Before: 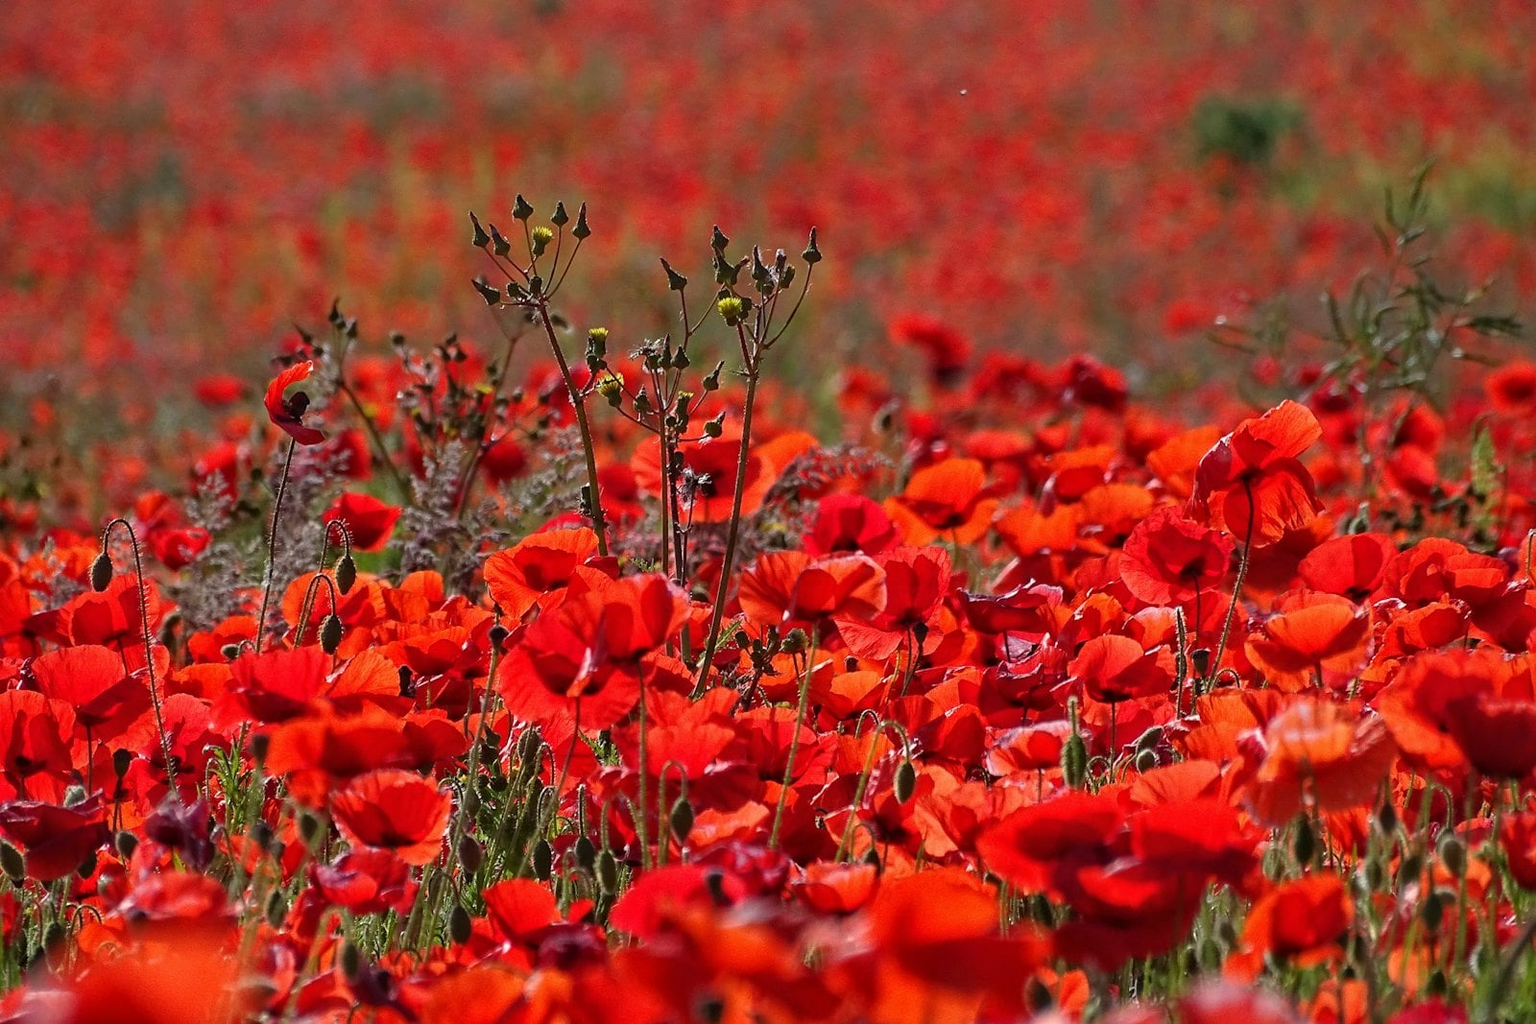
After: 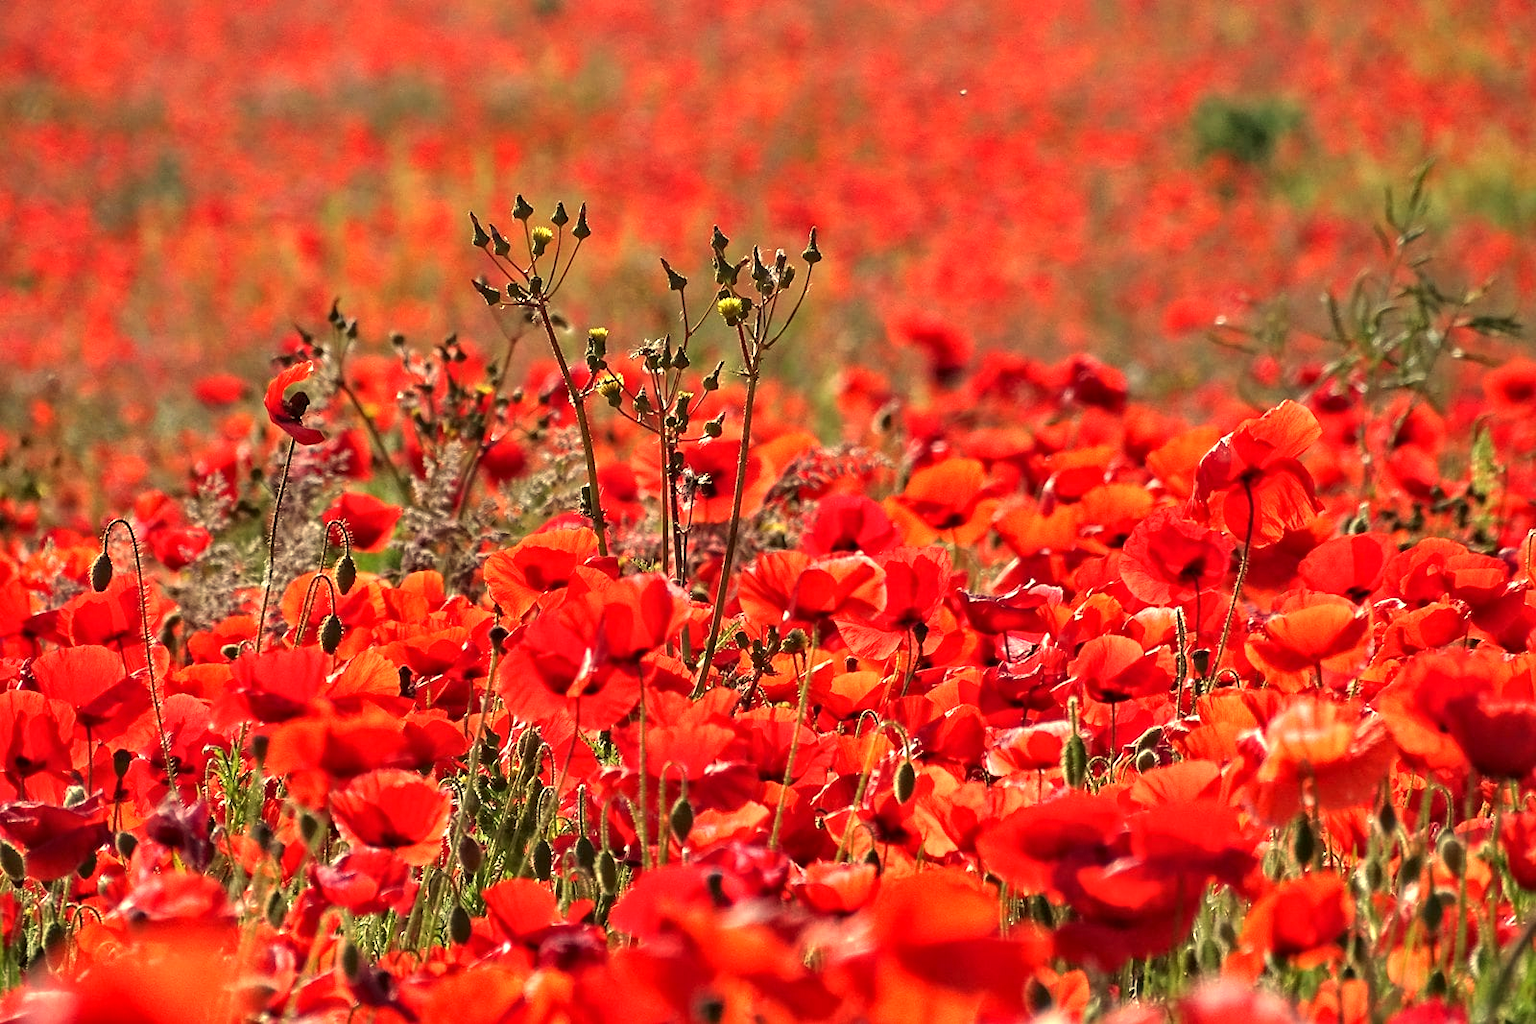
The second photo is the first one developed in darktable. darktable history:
white balance: red 1.08, blue 0.791
exposure: black level correction 0, exposure 0.877 EV, compensate exposure bias true, compensate highlight preservation false
contrast equalizer: y [[0.509, 0.517, 0.523, 0.523, 0.517, 0.509], [0.5 ×6], [0.5 ×6], [0 ×6], [0 ×6]]
